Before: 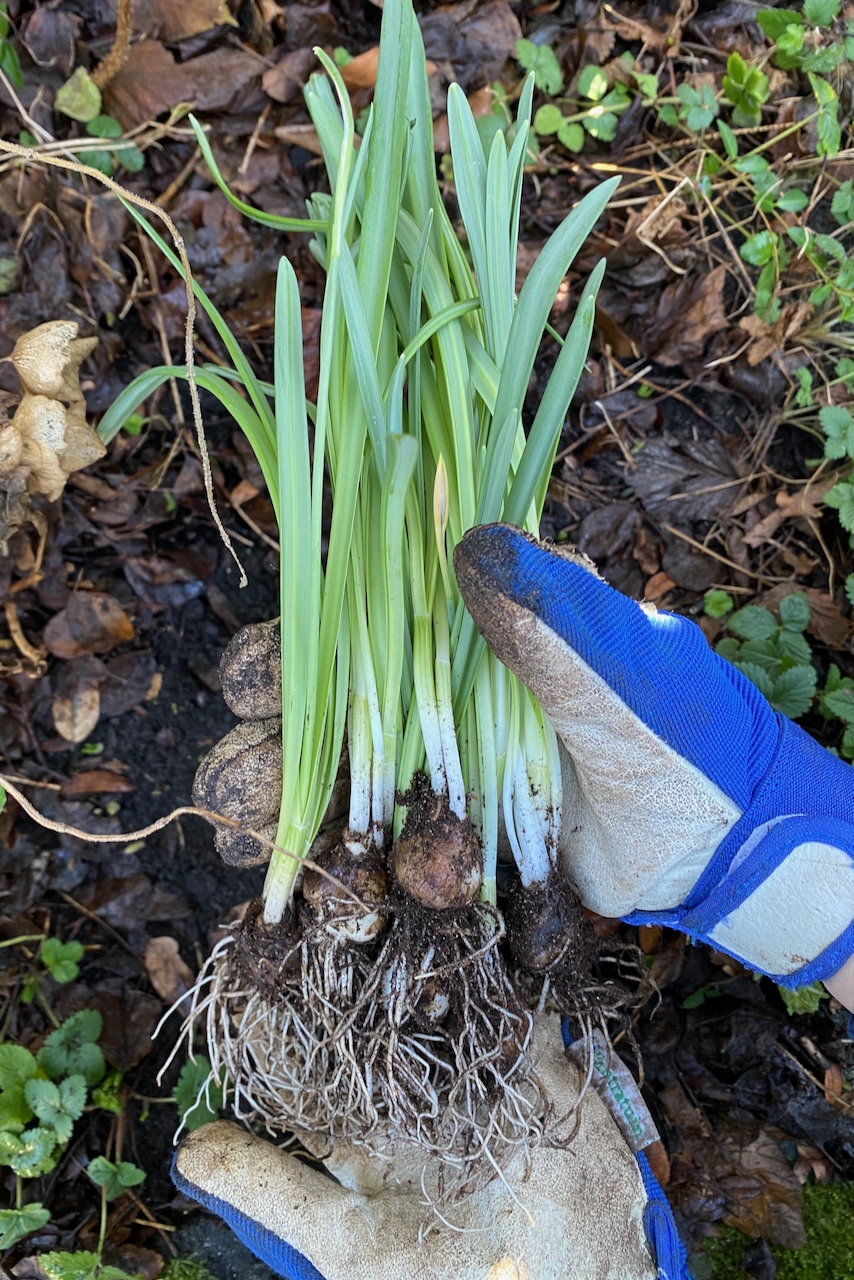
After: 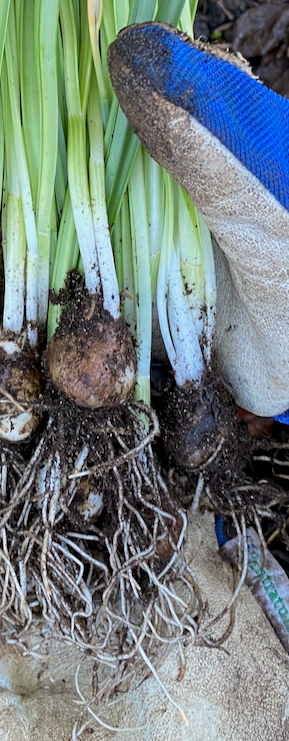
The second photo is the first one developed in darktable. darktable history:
crop: left 40.608%, top 39.155%, right 25.543%, bottom 2.886%
